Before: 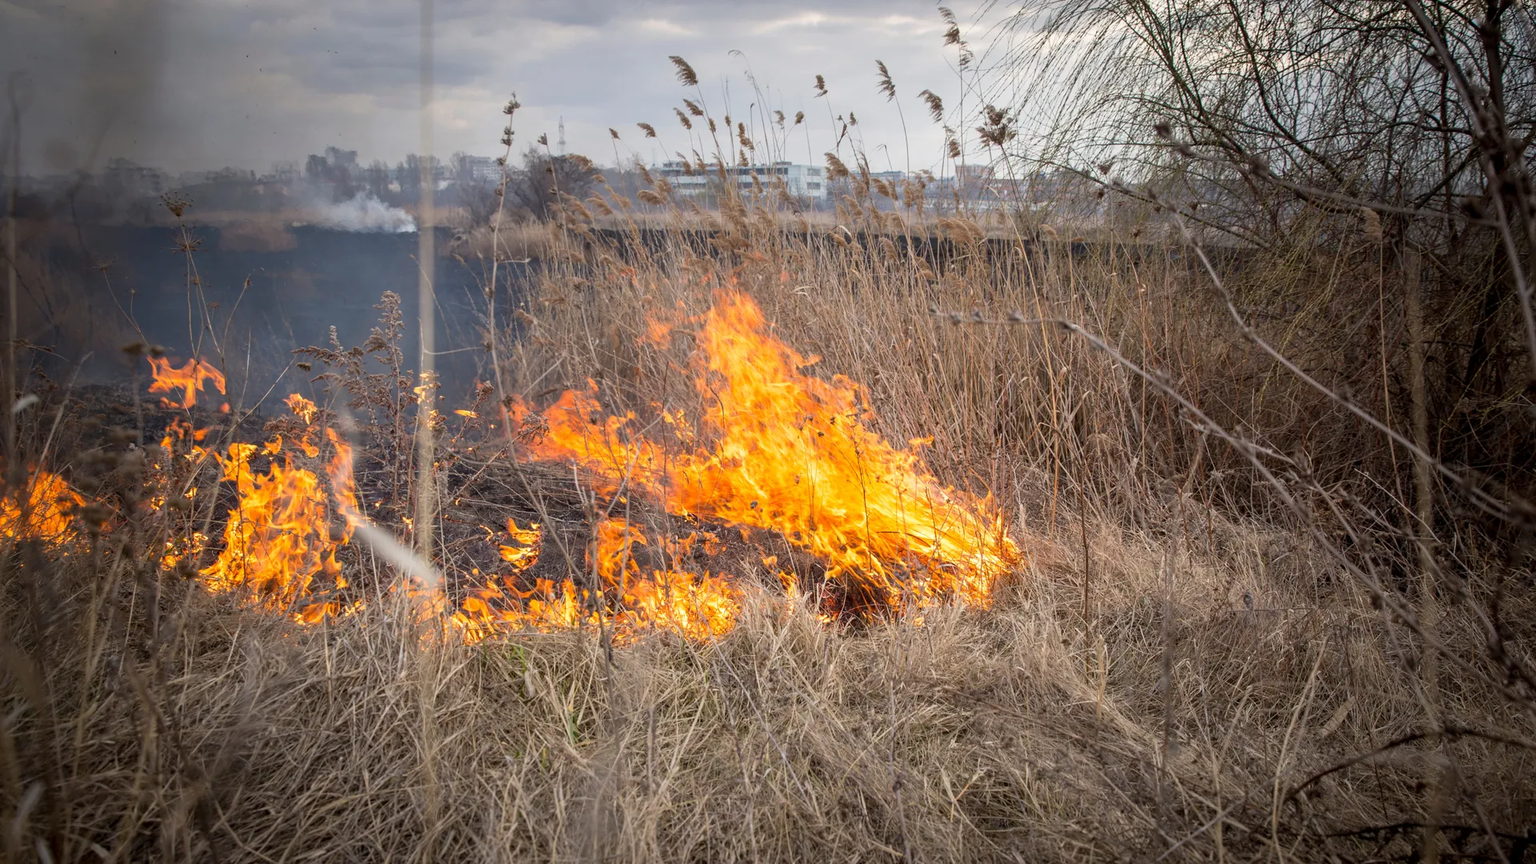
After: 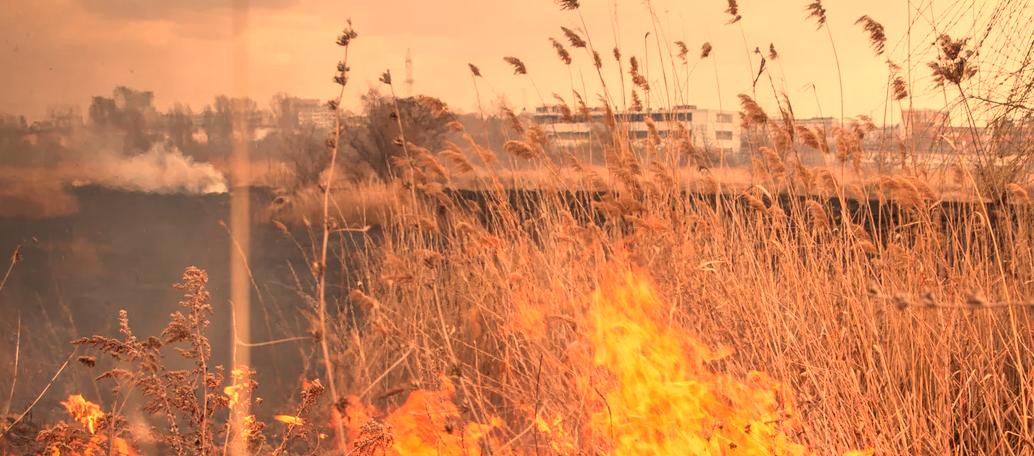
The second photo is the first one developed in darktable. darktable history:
crop: left 15.306%, top 9.065%, right 30.789%, bottom 48.638%
shadows and highlights: shadows -30, highlights 30
white balance: red 1.467, blue 0.684
